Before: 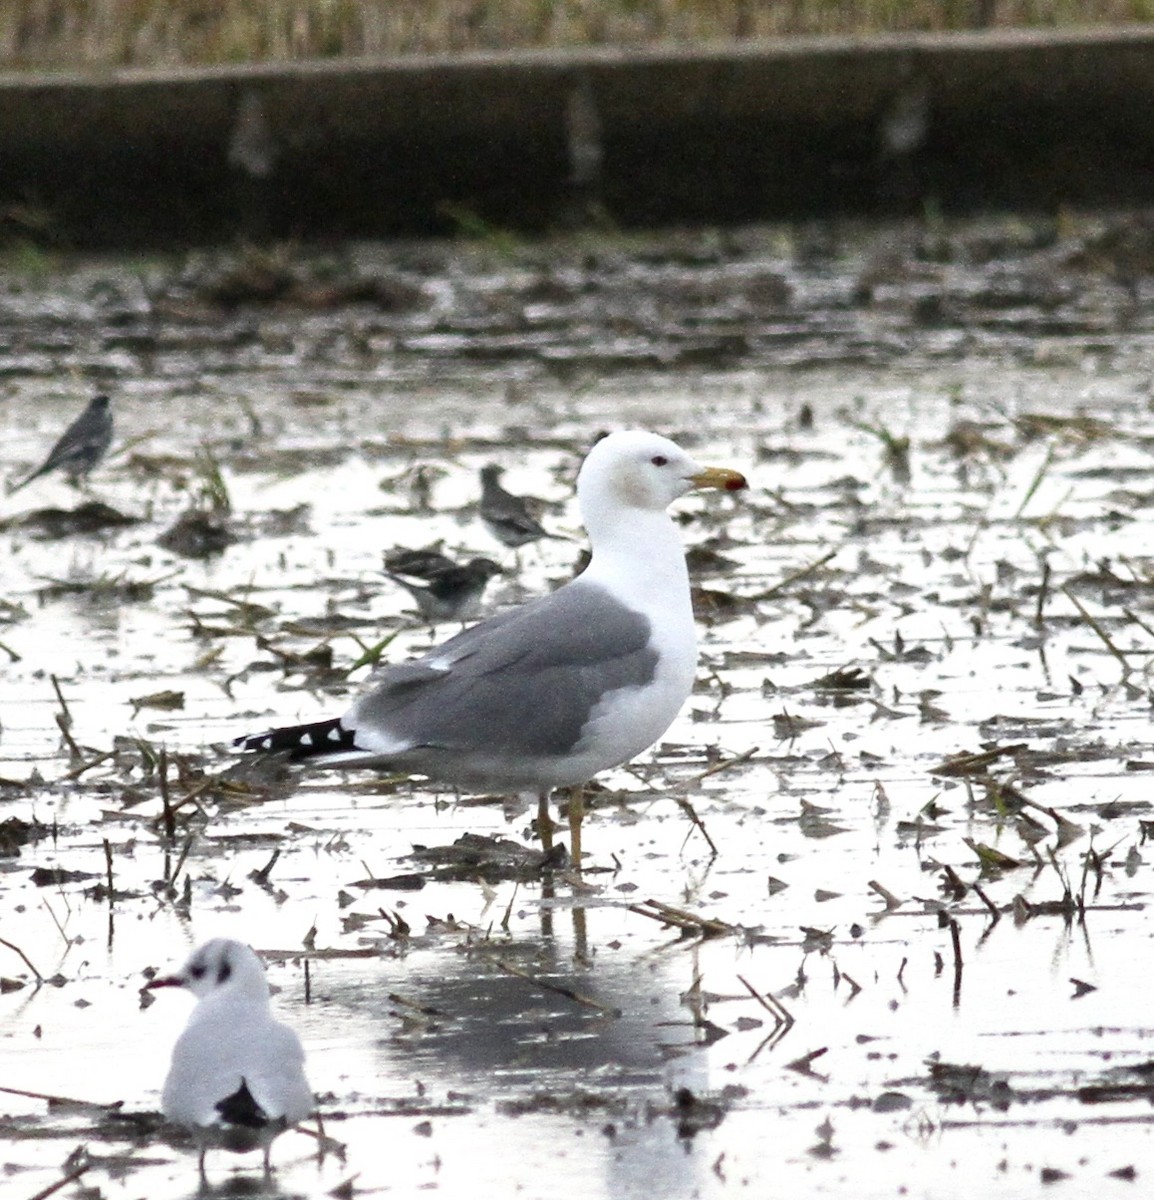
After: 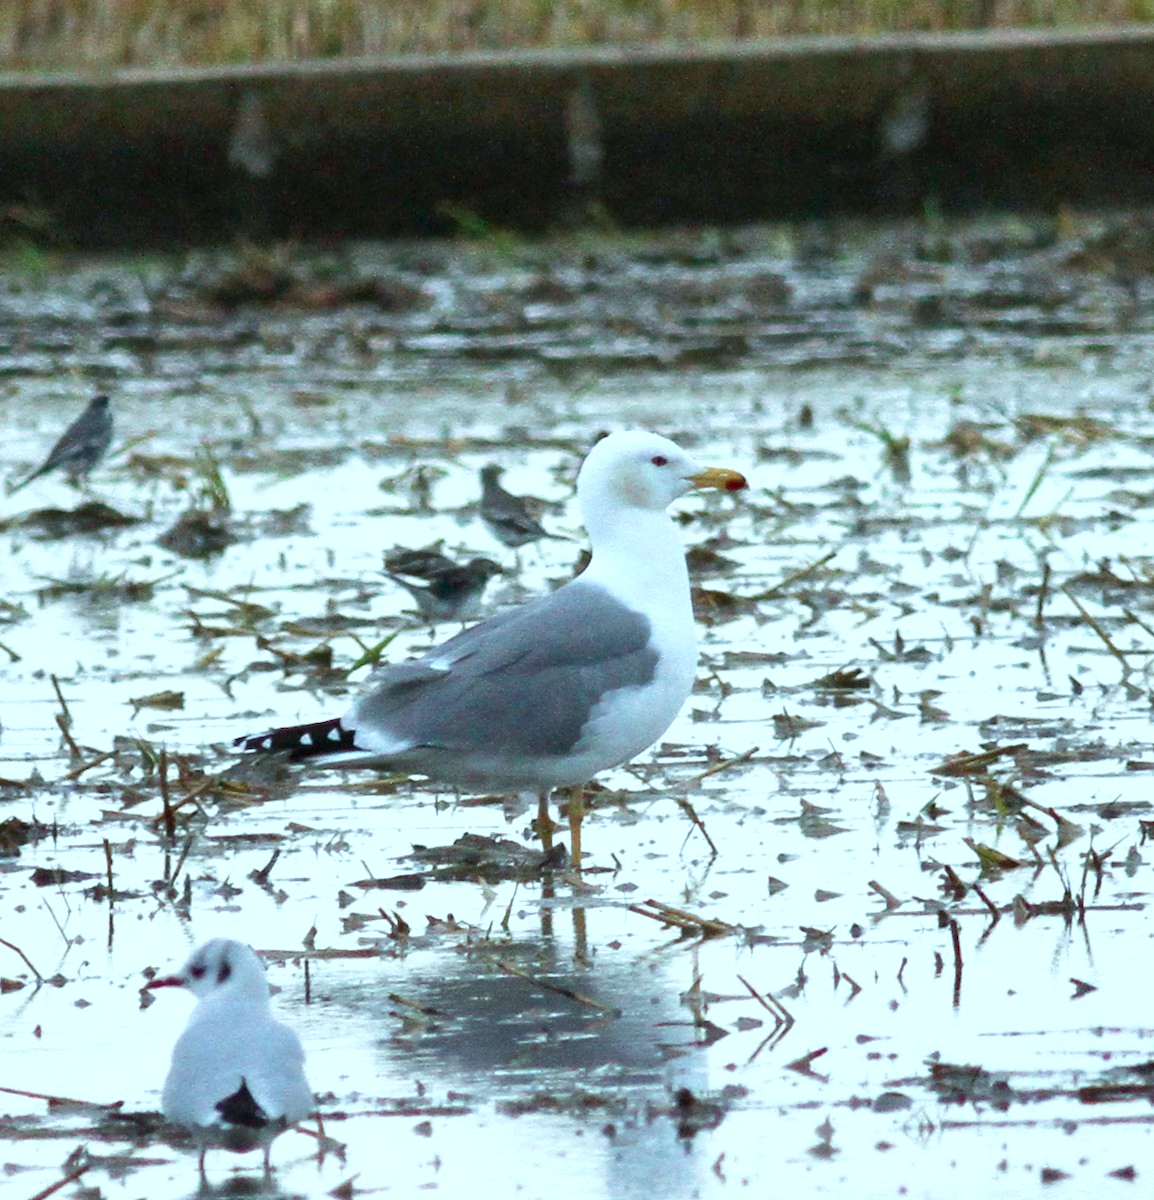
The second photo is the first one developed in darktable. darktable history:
velvia: on, module defaults
levels: levels [0, 0.478, 1]
color correction: highlights a* -10.04, highlights b* -10.37
